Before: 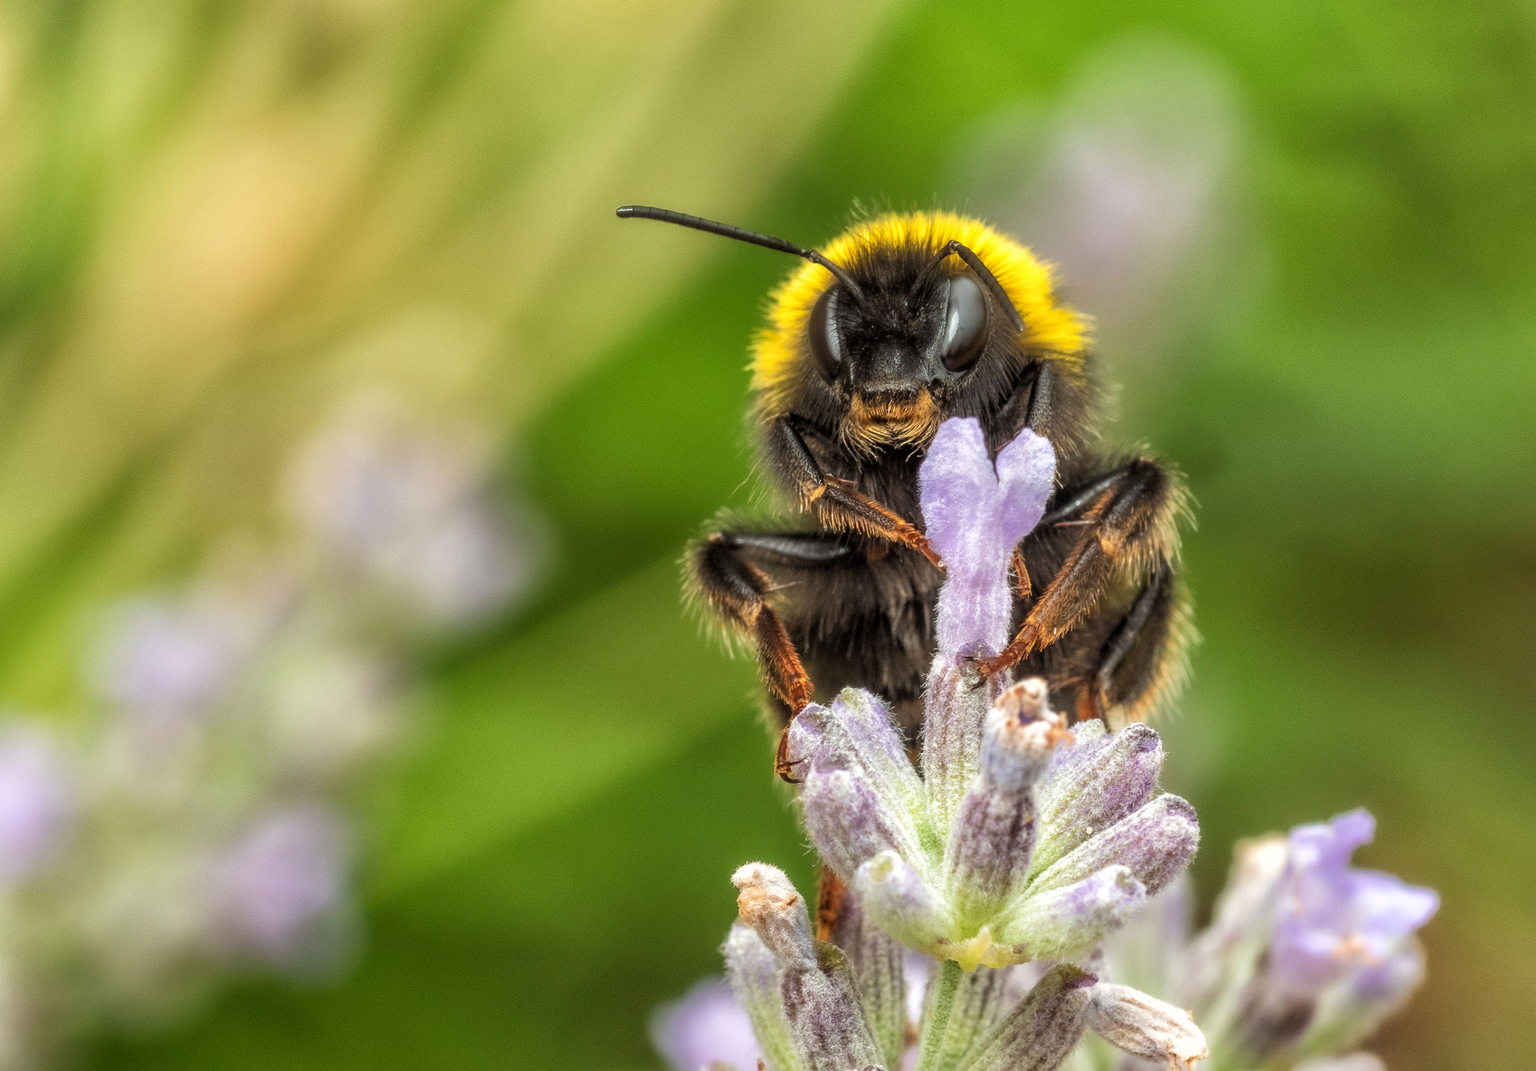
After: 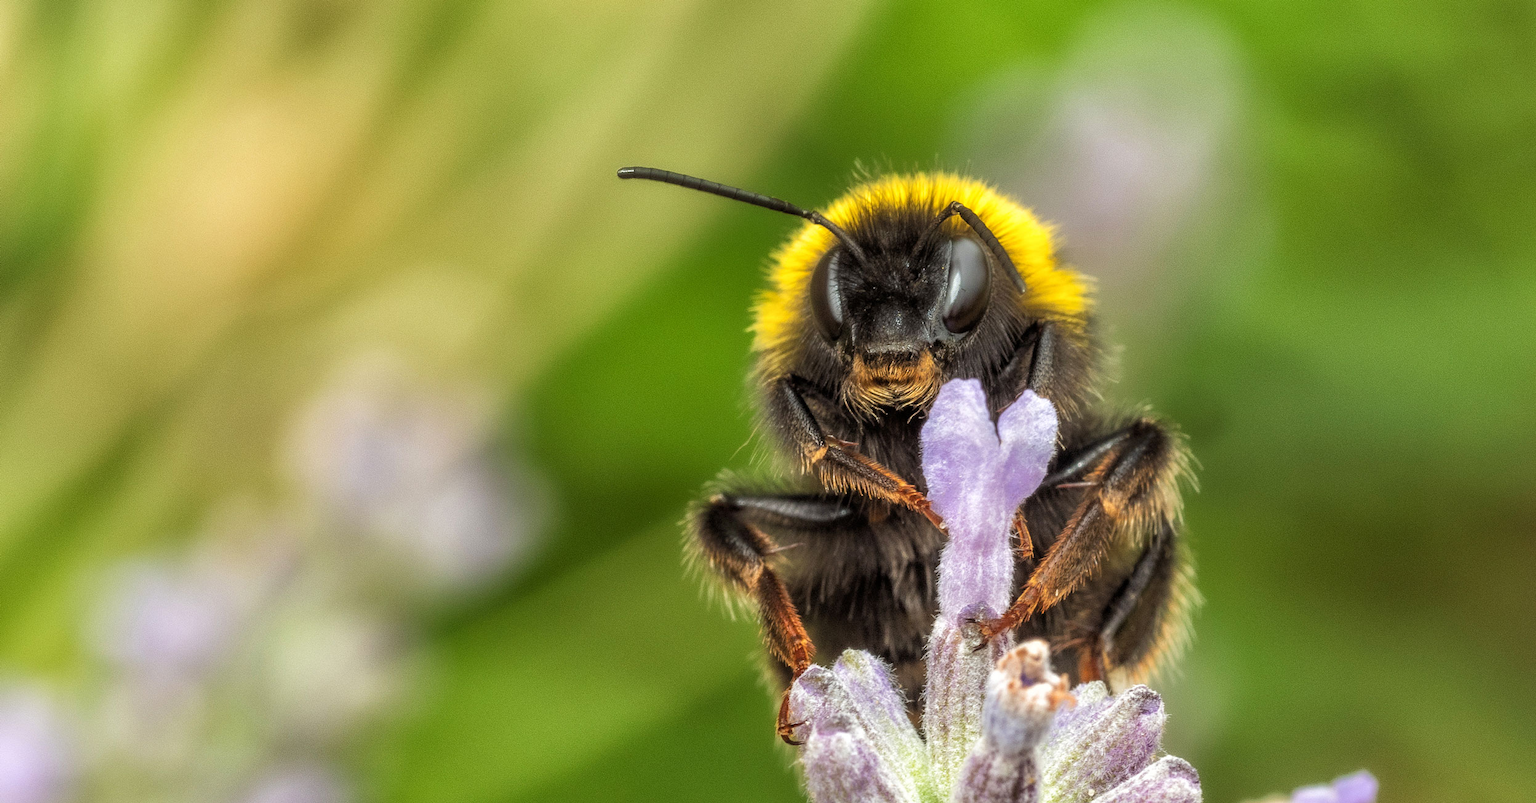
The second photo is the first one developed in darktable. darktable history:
crop: top 3.69%, bottom 21.361%
